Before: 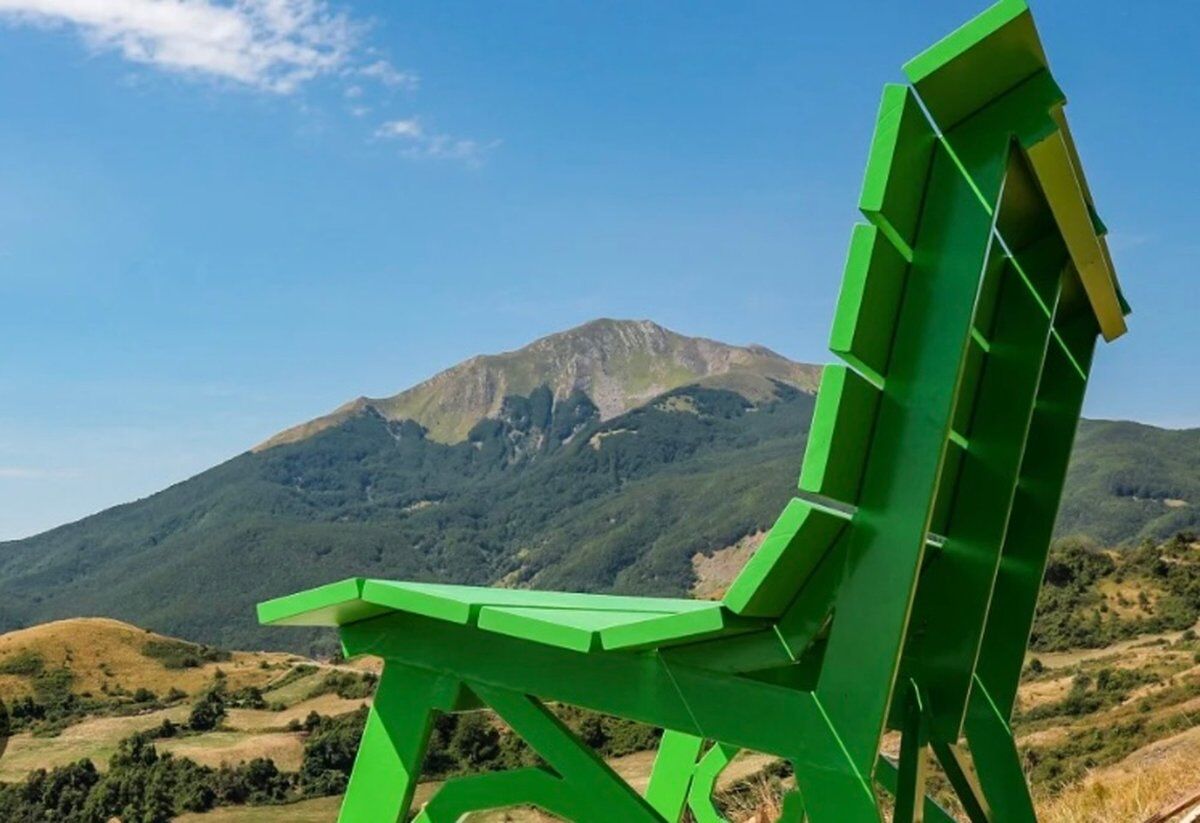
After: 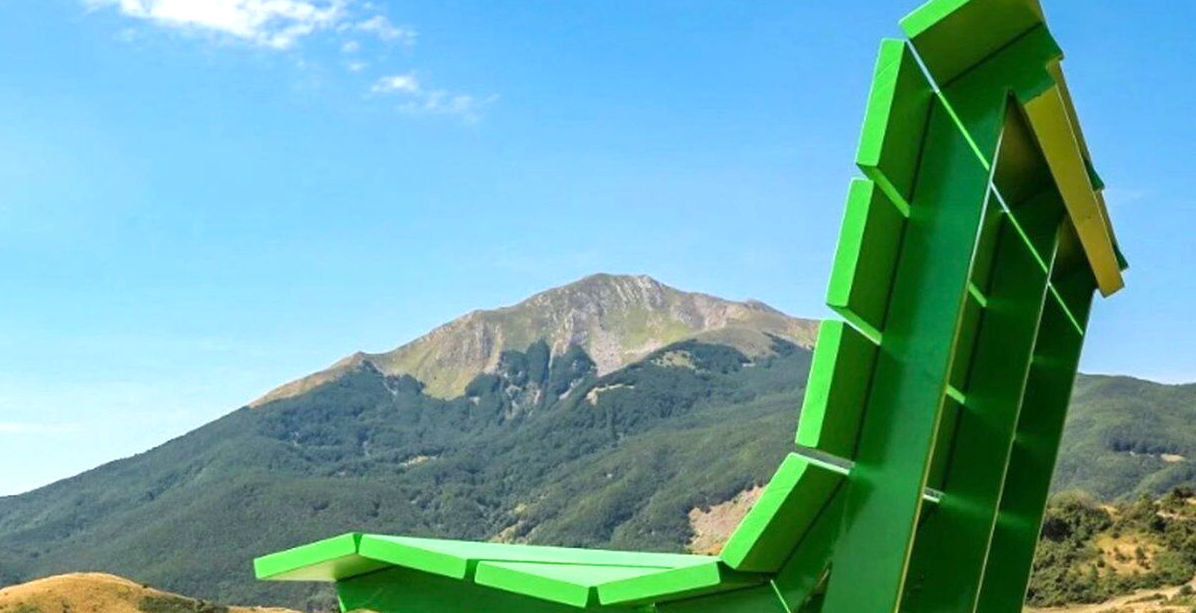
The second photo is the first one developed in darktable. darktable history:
crop: left 0.309%, top 5.561%, bottom 19.903%
exposure: exposure 0.7 EV, compensate highlight preservation false
